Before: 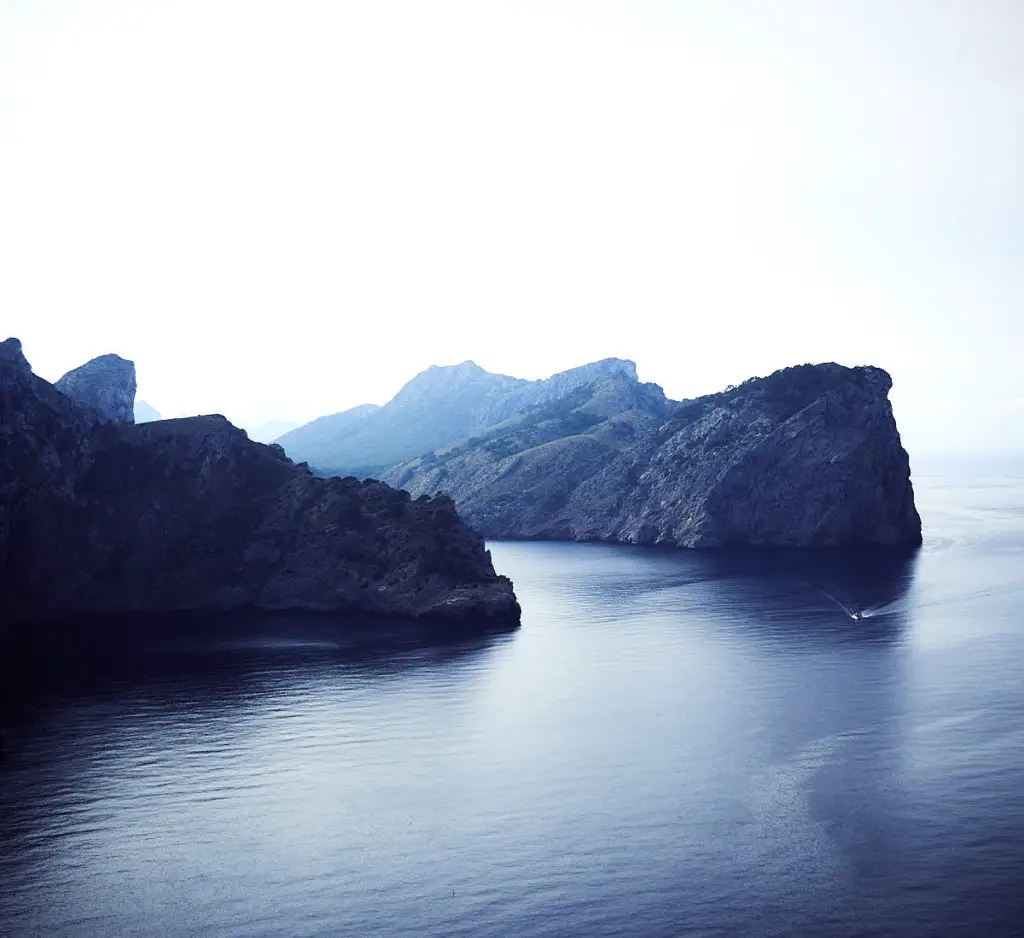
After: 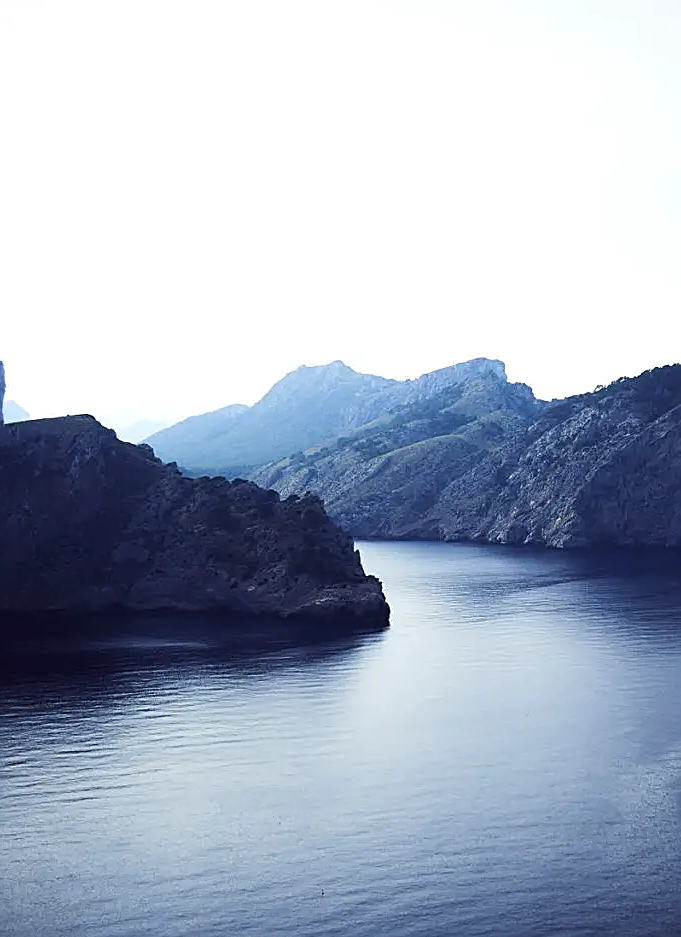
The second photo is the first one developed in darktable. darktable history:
crop and rotate: left 12.826%, right 20.655%
sharpen: on, module defaults
